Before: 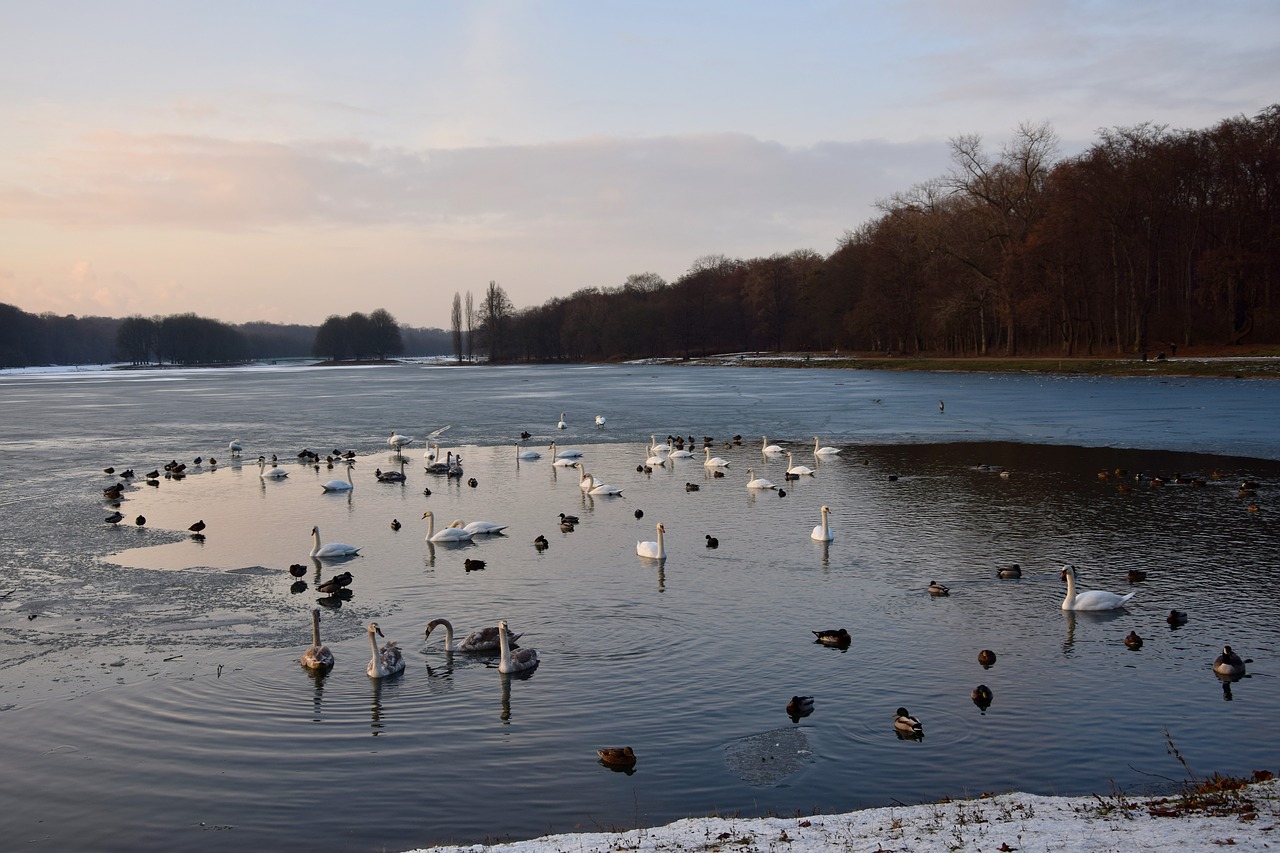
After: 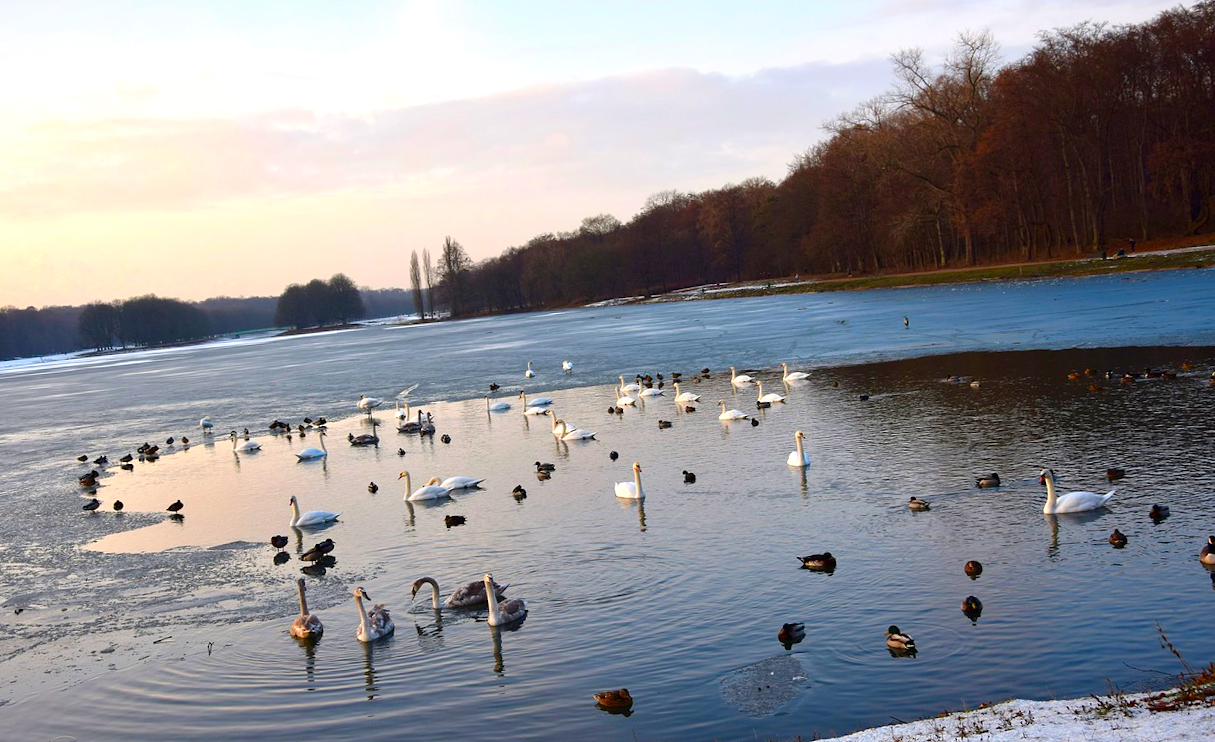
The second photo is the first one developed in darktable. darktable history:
contrast brightness saturation: saturation 0.5
crop: top 1.049%, right 0.001%
exposure: black level correction 0, exposure 0.7 EV, compensate exposure bias true, compensate highlight preservation false
rotate and perspective: rotation -5°, crop left 0.05, crop right 0.952, crop top 0.11, crop bottom 0.89
